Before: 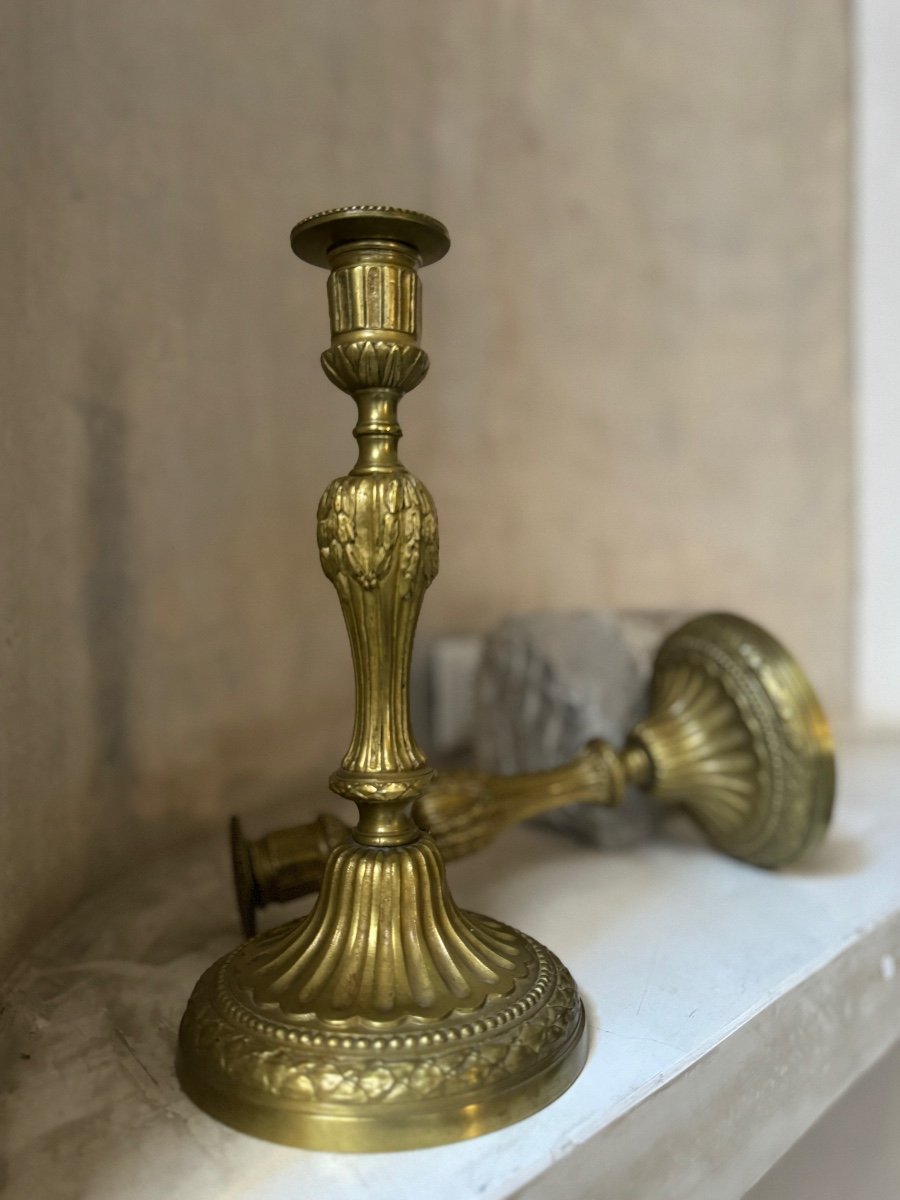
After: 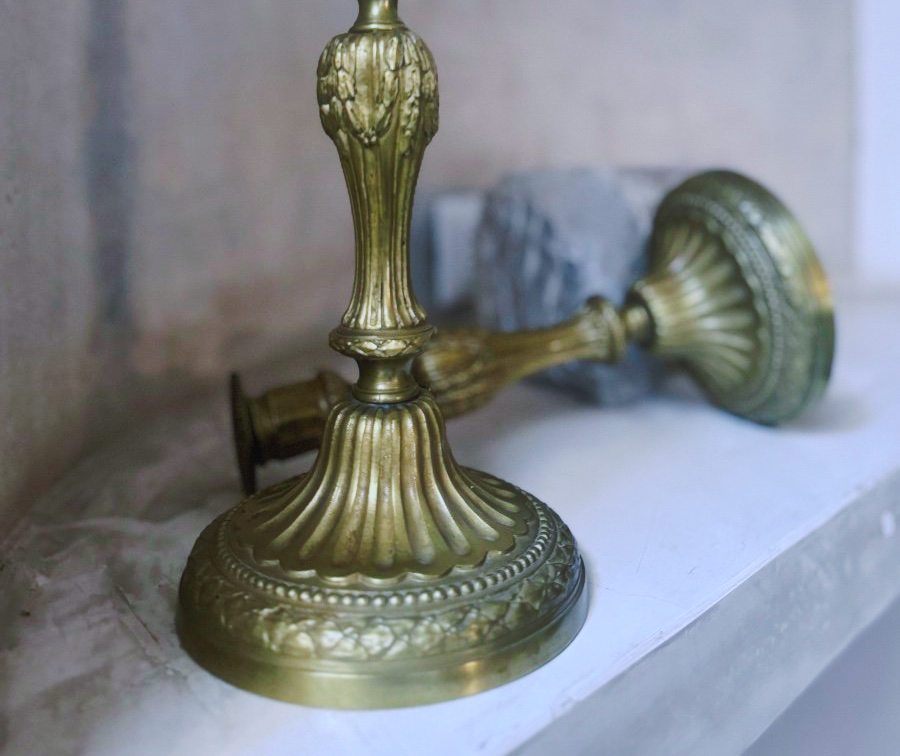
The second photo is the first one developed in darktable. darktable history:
tone curve: curves: ch0 [(0, 0.012) (0.052, 0.04) (0.107, 0.086) (0.276, 0.265) (0.461, 0.531) (0.718, 0.79) (0.921, 0.909) (0.999, 0.951)]; ch1 [(0, 0) (0.339, 0.298) (0.402, 0.363) (0.444, 0.415) (0.485, 0.469) (0.494, 0.493) (0.504, 0.501) (0.525, 0.534) (0.555, 0.587) (0.594, 0.647) (1, 1)]; ch2 [(0, 0) (0.48, 0.48) (0.504, 0.5) (0.535, 0.557) (0.581, 0.623) (0.649, 0.683) (0.824, 0.815) (1, 1)], preserve colors none
crop and rotate: top 36.951%
haze removal: strength -0.091, compatibility mode true, adaptive false
color correction: highlights a* 5.72, highlights b* 4.7
color calibration: output R [0.946, 0.065, -0.013, 0], output G [-0.246, 1.264, -0.017, 0], output B [0.046, -0.098, 1.05, 0], illuminant as shot in camera, adaptation linear Bradford (ICC v4), x 0.408, y 0.405, temperature 3559.24 K
shadows and highlights: on, module defaults
